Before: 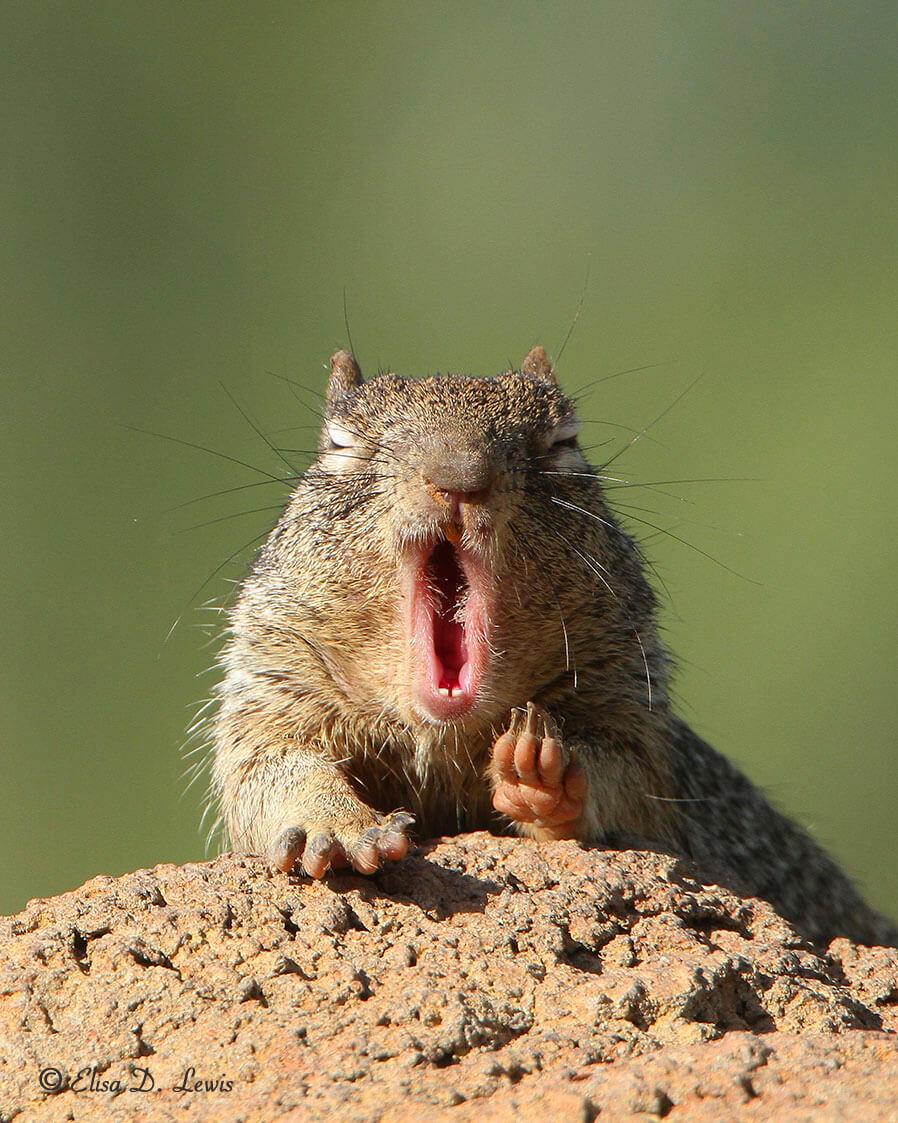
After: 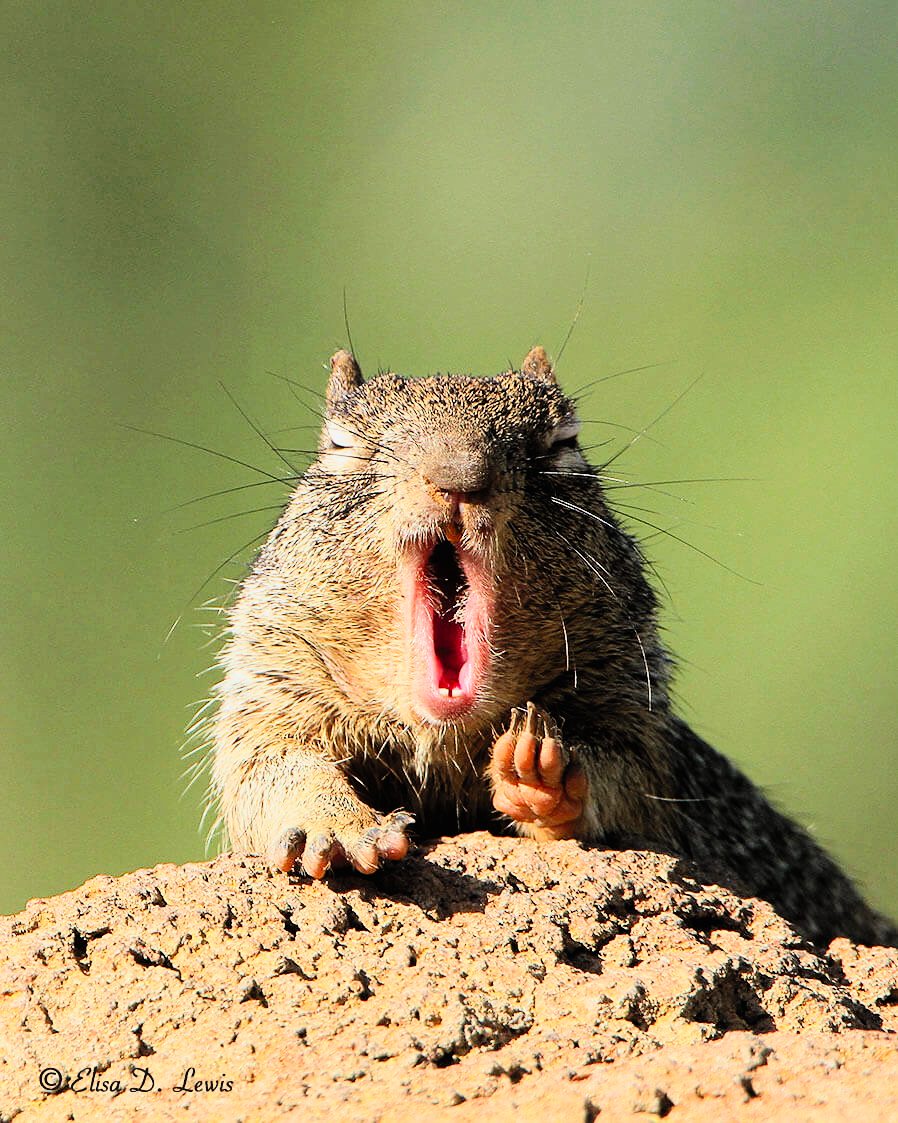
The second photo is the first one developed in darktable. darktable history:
contrast brightness saturation: contrast 0.24, brightness 0.26, saturation 0.39
sharpen: amount 0.2
filmic rgb: black relative exposure -5 EV, hardness 2.88, contrast 1.3, highlights saturation mix -10%
rgb levels: preserve colors max RGB
